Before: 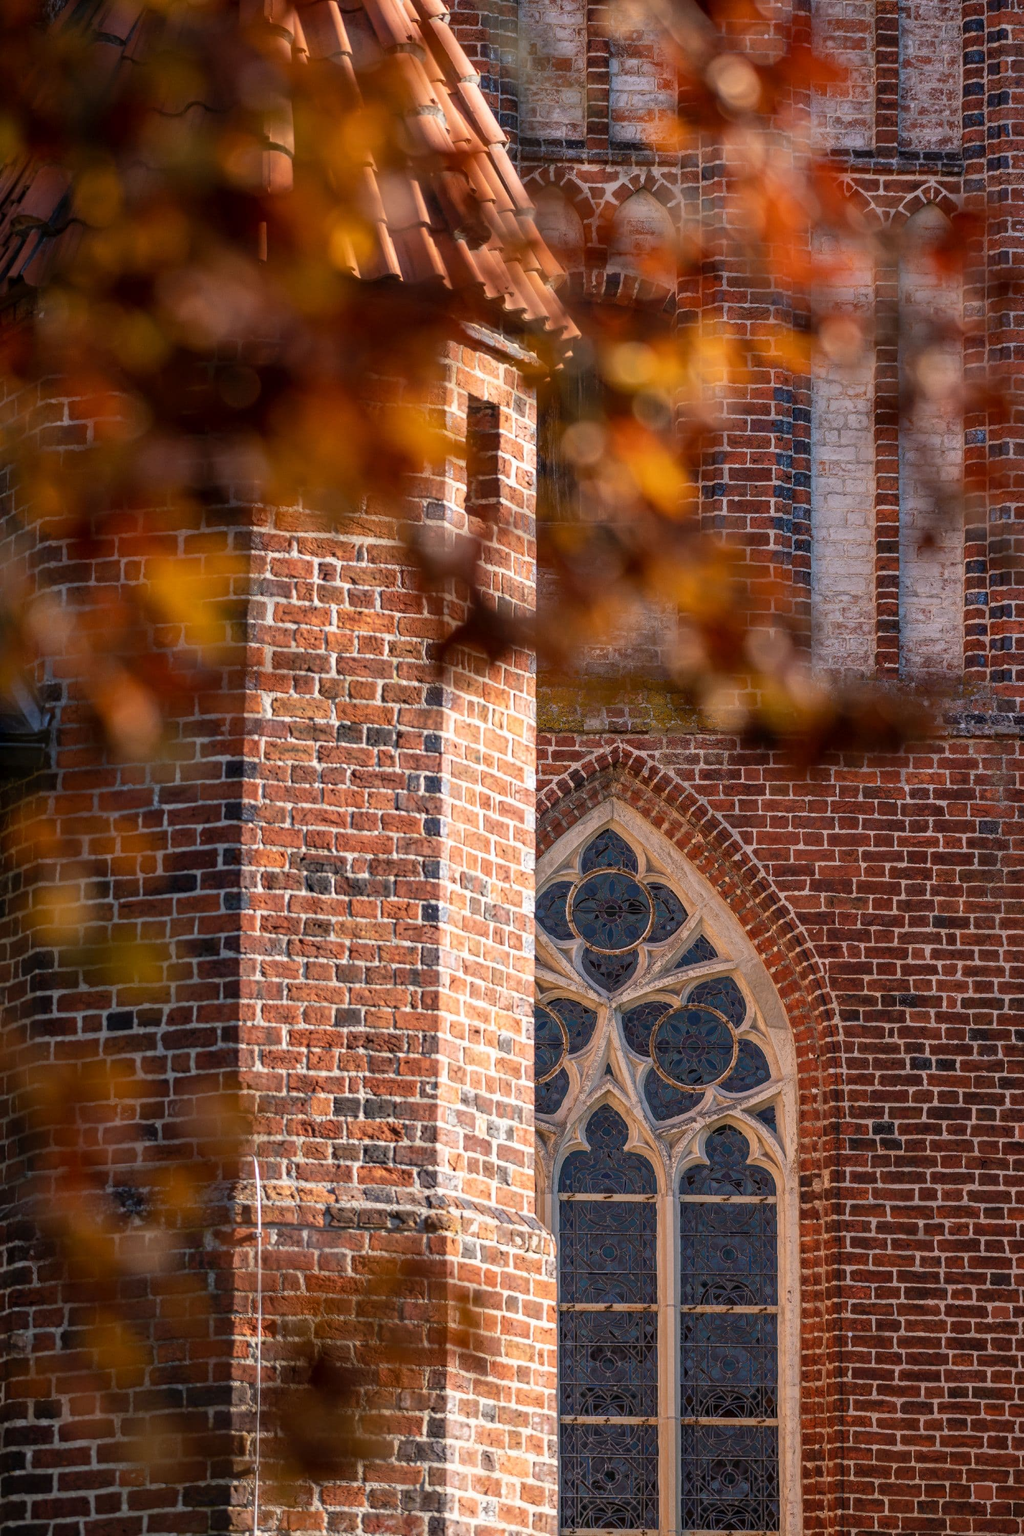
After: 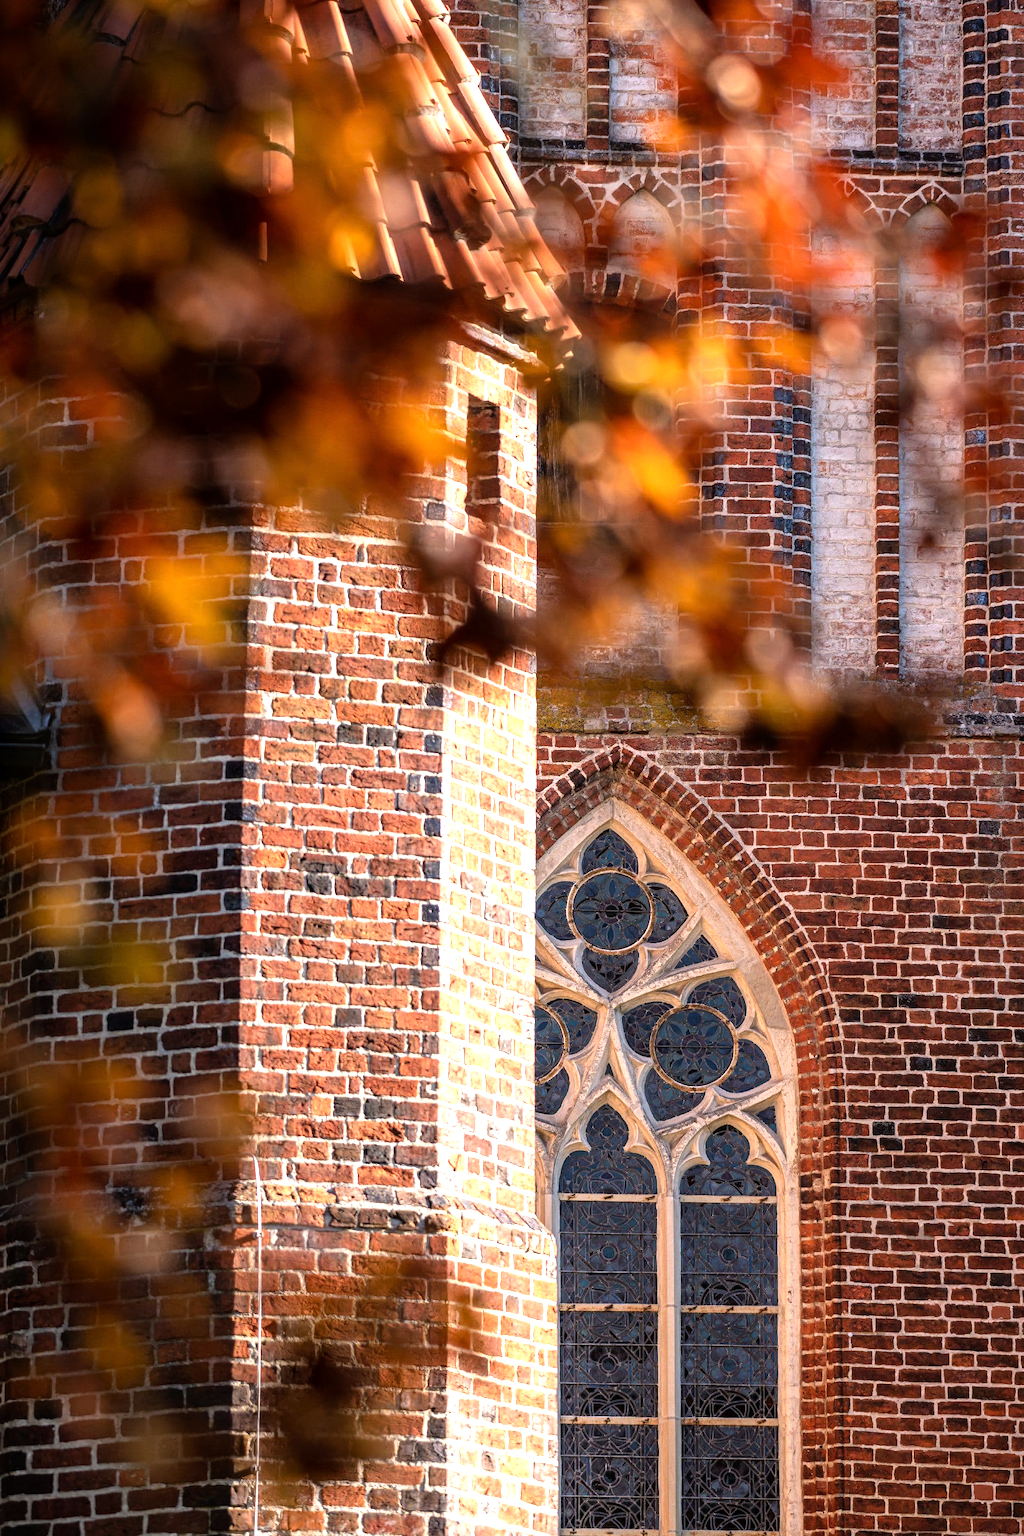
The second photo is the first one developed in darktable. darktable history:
tone equalizer: -8 EV -1.06 EV, -7 EV -1.02 EV, -6 EV -0.891 EV, -5 EV -0.561 EV, -3 EV 0.559 EV, -2 EV 0.837 EV, -1 EV 0.993 EV, +0 EV 1.07 EV
